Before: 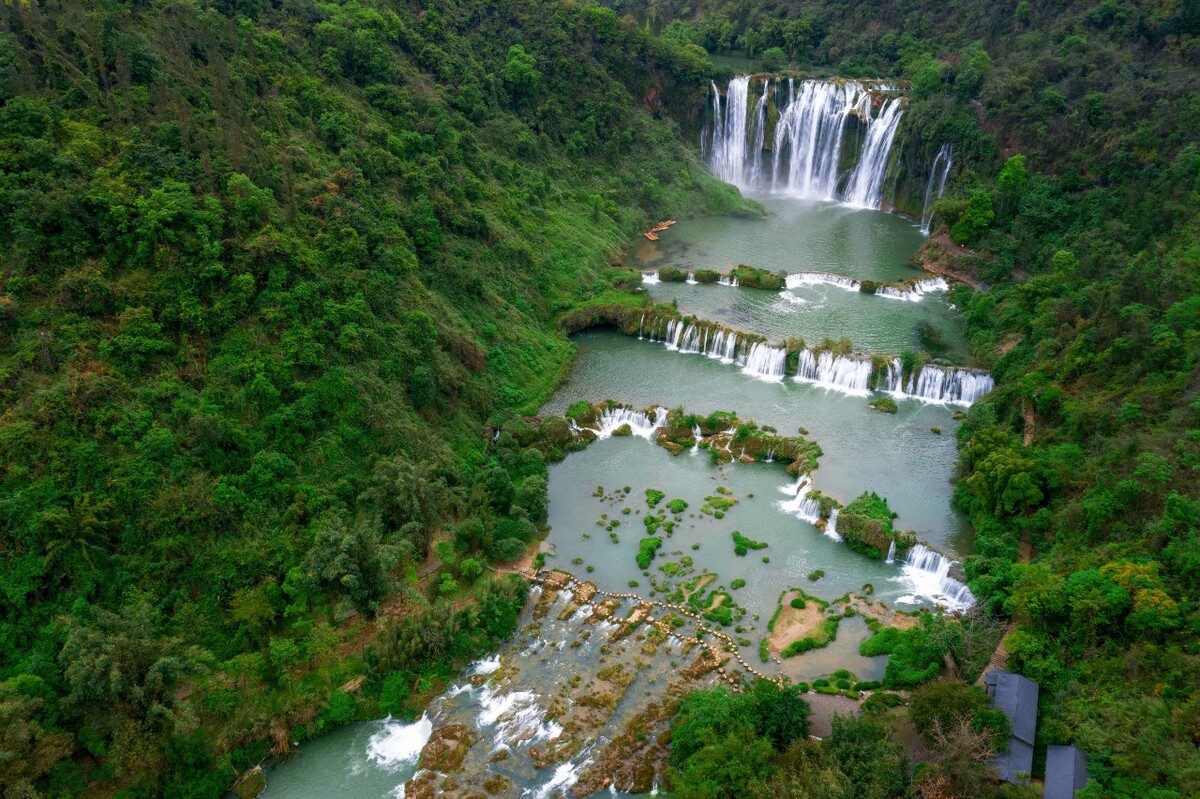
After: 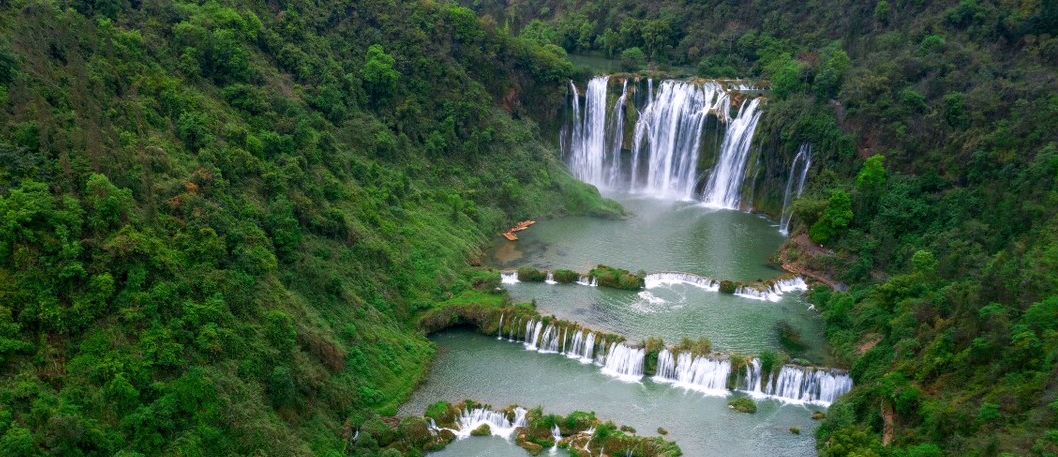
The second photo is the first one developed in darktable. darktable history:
white balance: red 1.009, blue 1.027
crop and rotate: left 11.812%, bottom 42.776%
